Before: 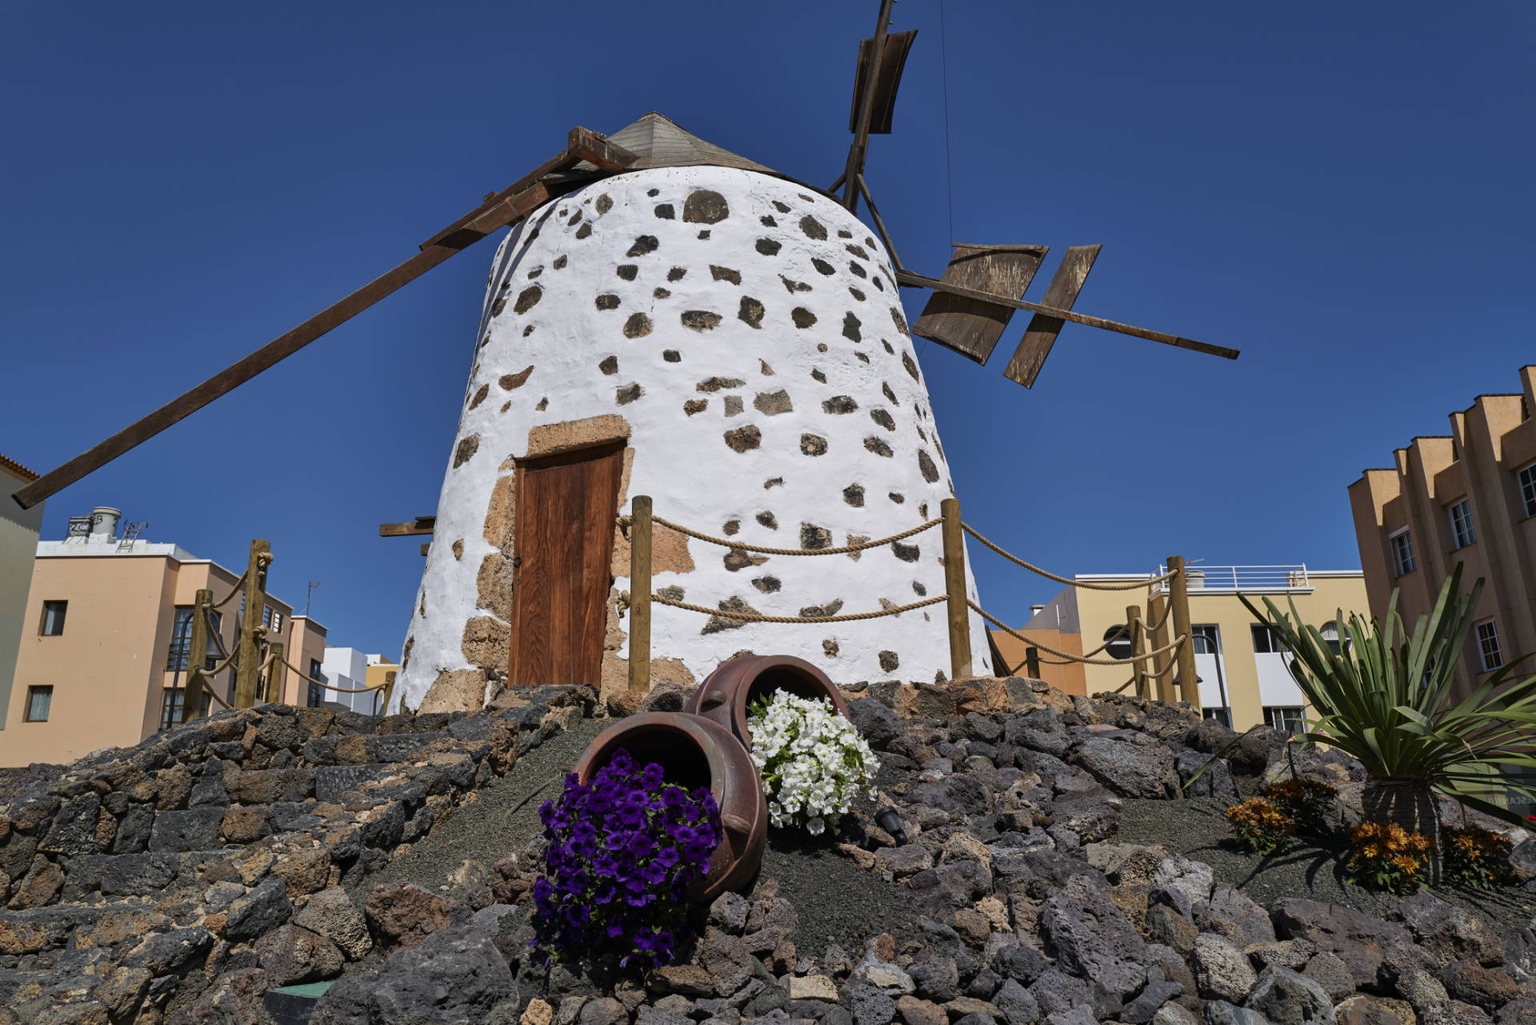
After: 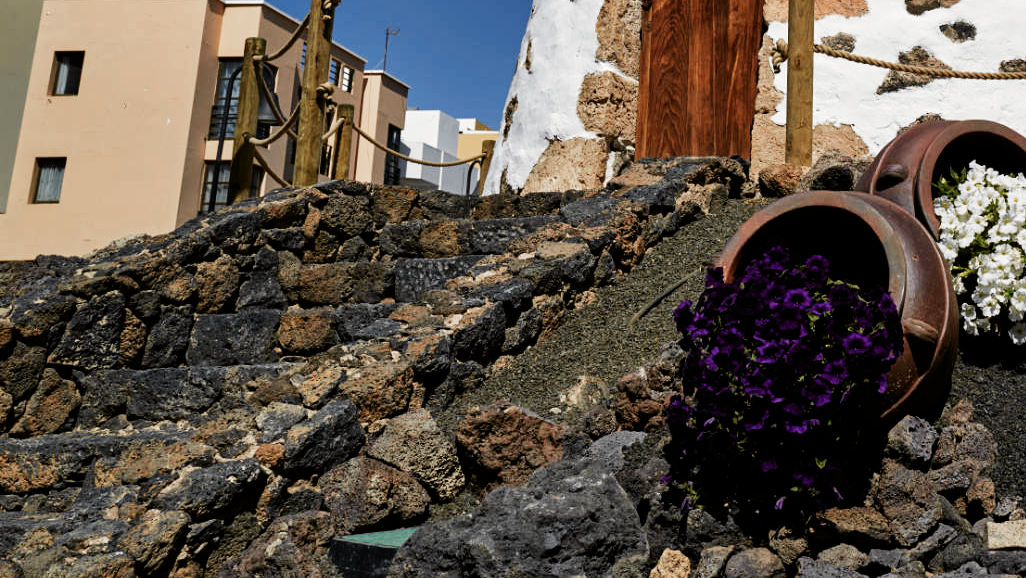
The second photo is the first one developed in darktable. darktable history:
tone curve: curves: ch0 [(0, 0) (0.765, 0.816) (1, 1)]; ch1 [(0, 0) (0.425, 0.464) (0.5, 0.5) (0.531, 0.522) (0.588, 0.575) (0.994, 0.939)]; ch2 [(0, 0) (0.398, 0.435) (0.455, 0.481) (0.501, 0.504) (0.529, 0.544) (0.584, 0.585) (1, 0.911)], color space Lab, independent channels, preserve colors none
crop and rotate: top 54.663%, right 46.524%, bottom 0.191%
filmic rgb: black relative exposure -8.02 EV, white relative exposure 2.19 EV, hardness 7, add noise in highlights 0.001, preserve chrominance no, color science v3 (2019), use custom middle-gray values true, contrast in highlights soft
